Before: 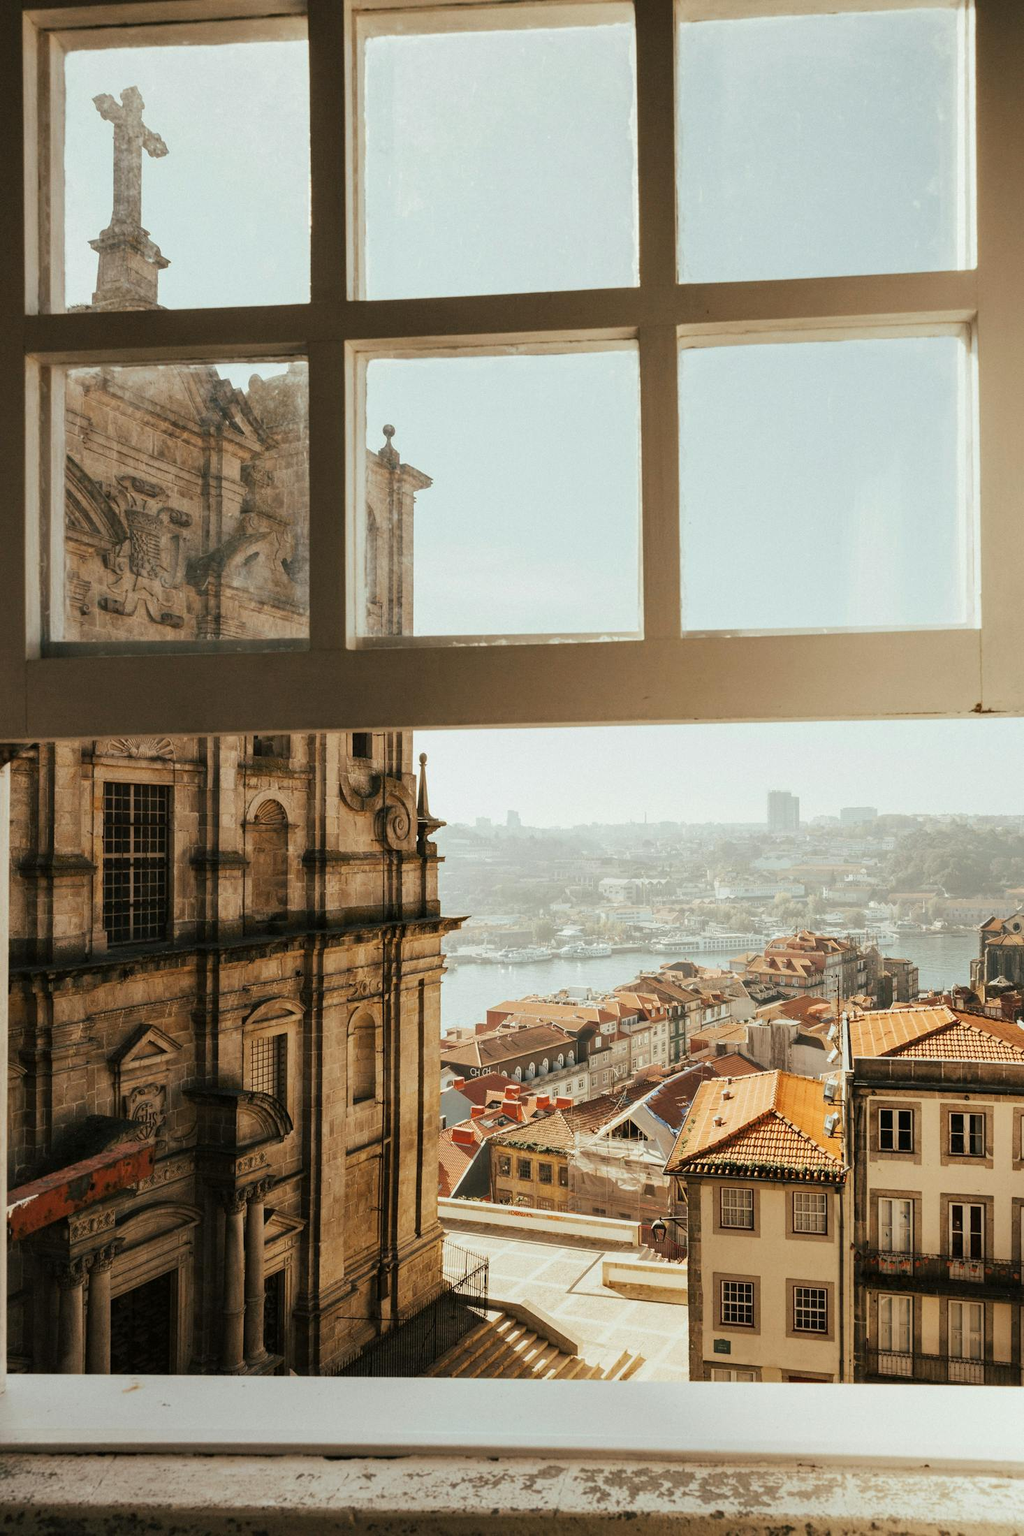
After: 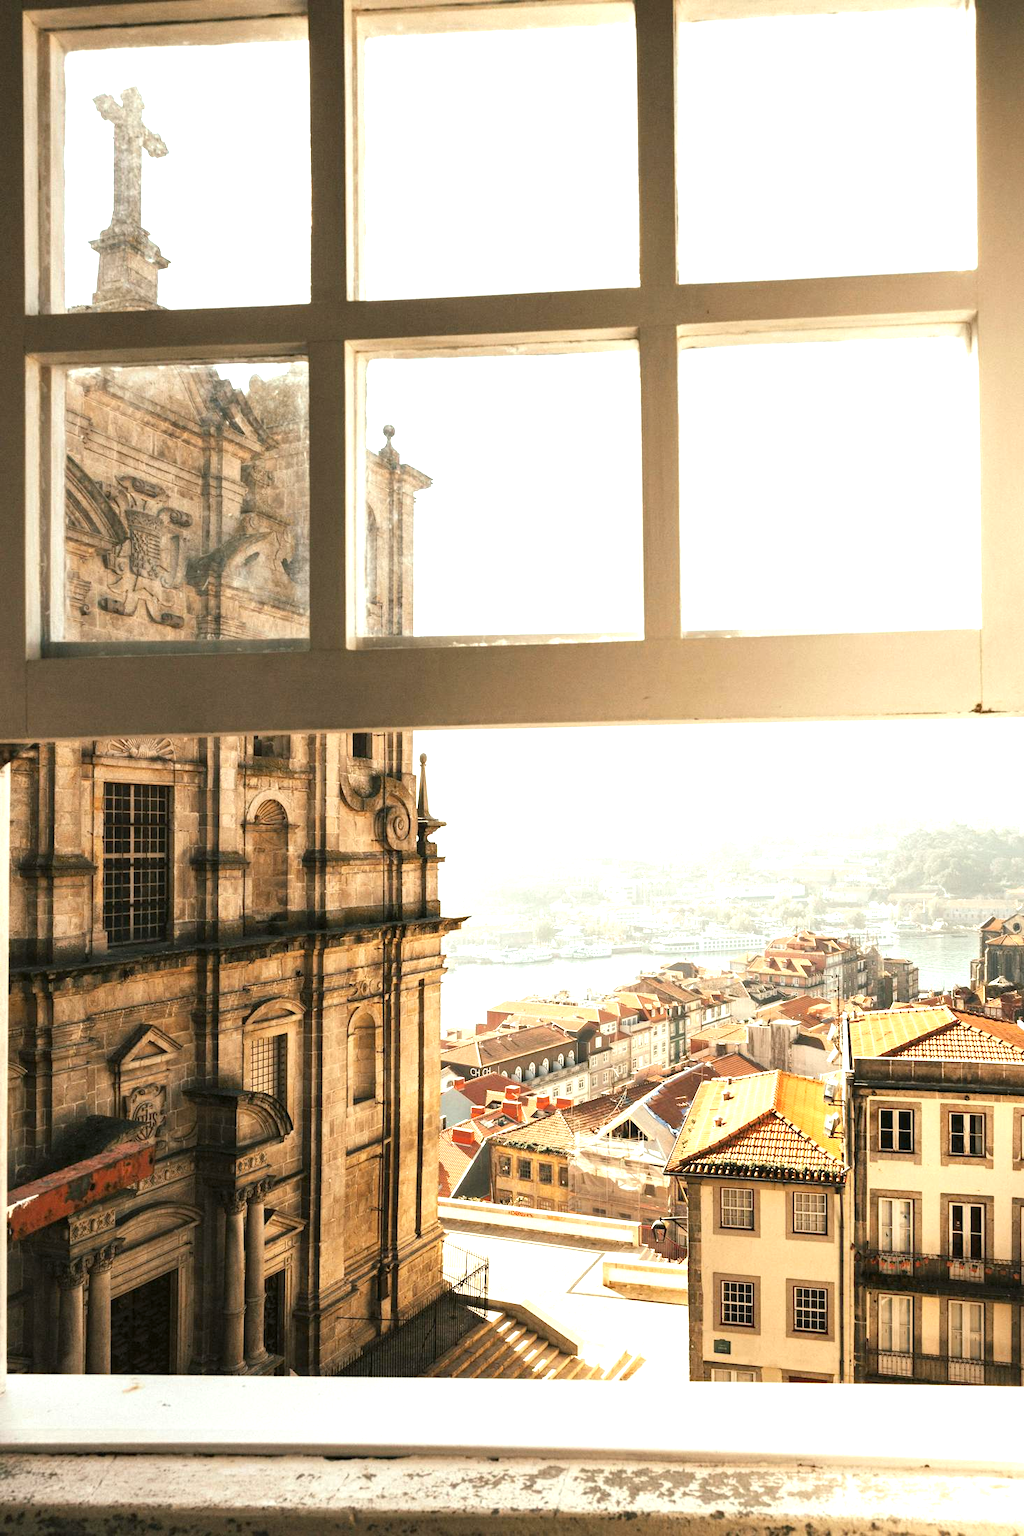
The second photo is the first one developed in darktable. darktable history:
exposure: black level correction 0, exposure 1.122 EV, compensate highlight preservation false
